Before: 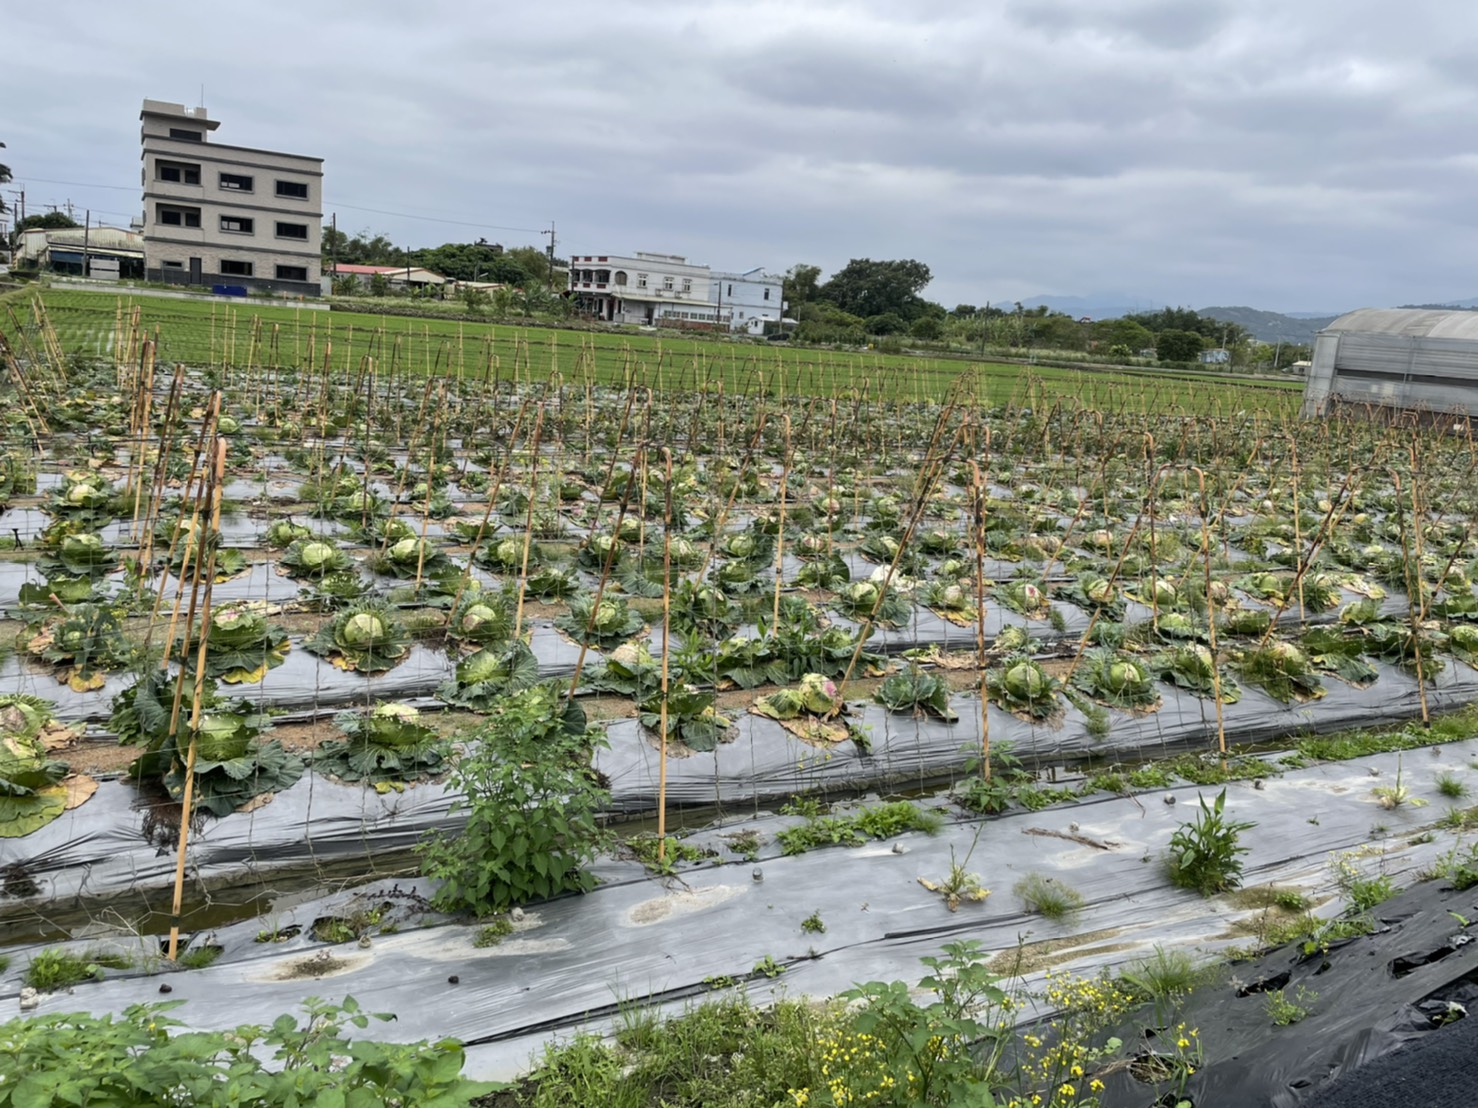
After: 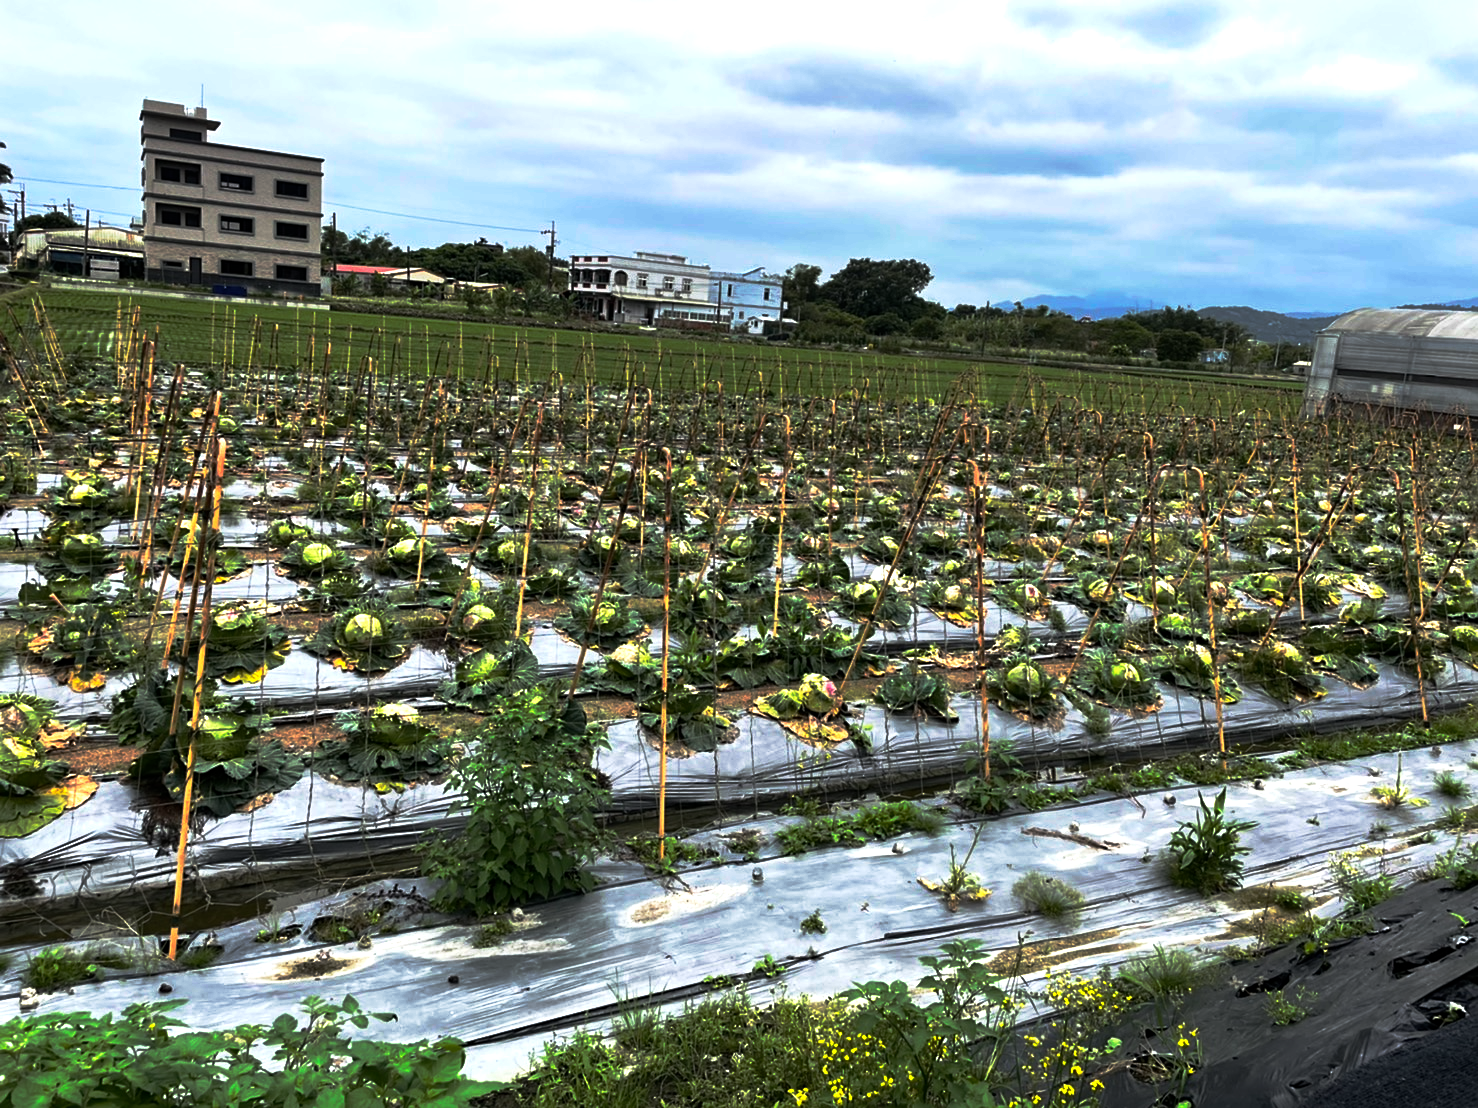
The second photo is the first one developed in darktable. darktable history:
sharpen: amount 0.212
tone equalizer: -8 EV -0.737 EV, -7 EV -0.686 EV, -6 EV -0.571 EV, -5 EV -0.366 EV, -3 EV 0.368 EV, -2 EV 0.6 EV, -1 EV 0.696 EV, +0 EV 0.743 EV, edges refinement/feathering 500, mask exposure compensation -1.57 EV, preserve details no
base curve: curves: ch0 [(0, 0) (0.564, 0.291) (0.802, 0.731) (1, 1)], preserve colors none
